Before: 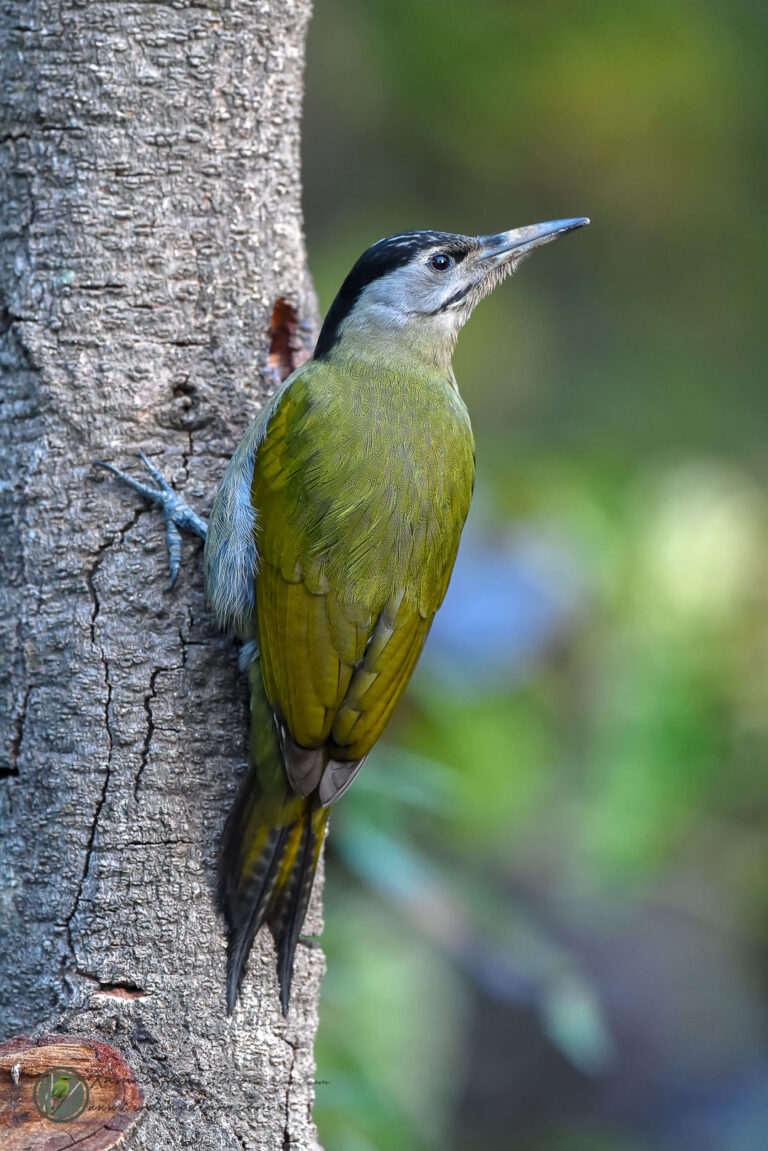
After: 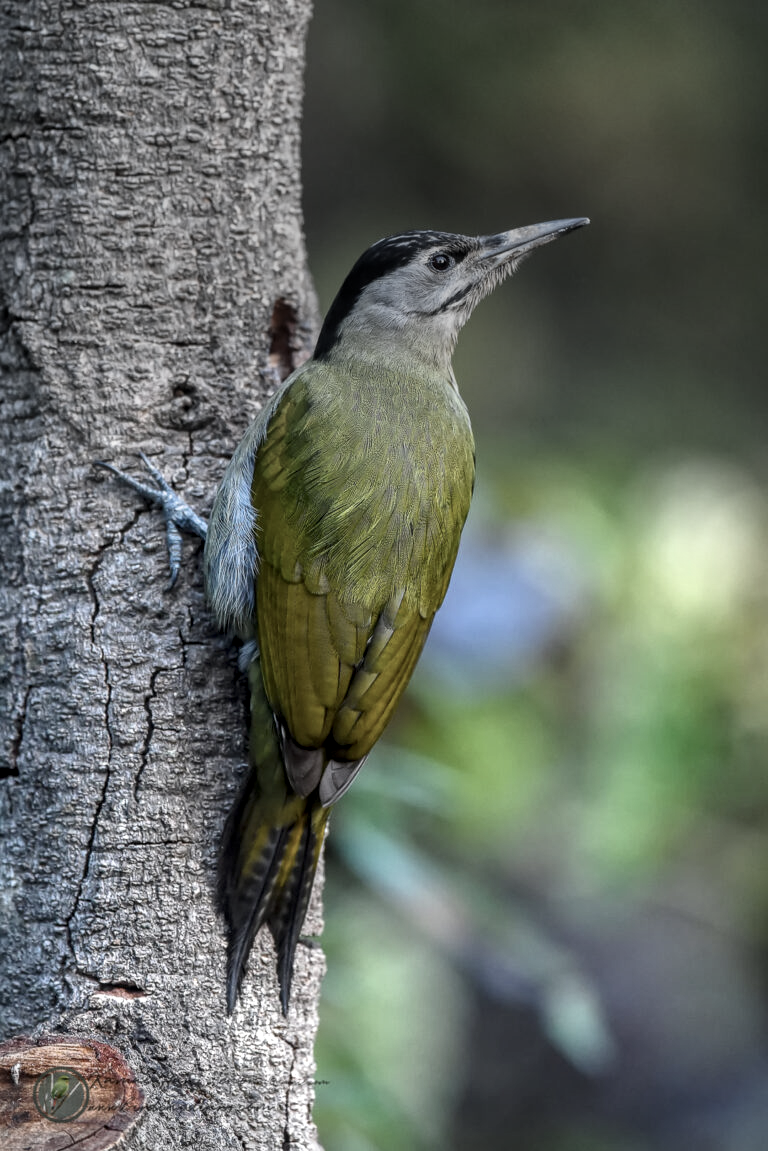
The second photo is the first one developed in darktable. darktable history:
local contrast: detail 130%
vignetting: fall-off start 78.5%, center (-0.026, 0.403), width/height ratio 1.327
contrast brightness saturation: contrast 0.103, saturation -0.304
